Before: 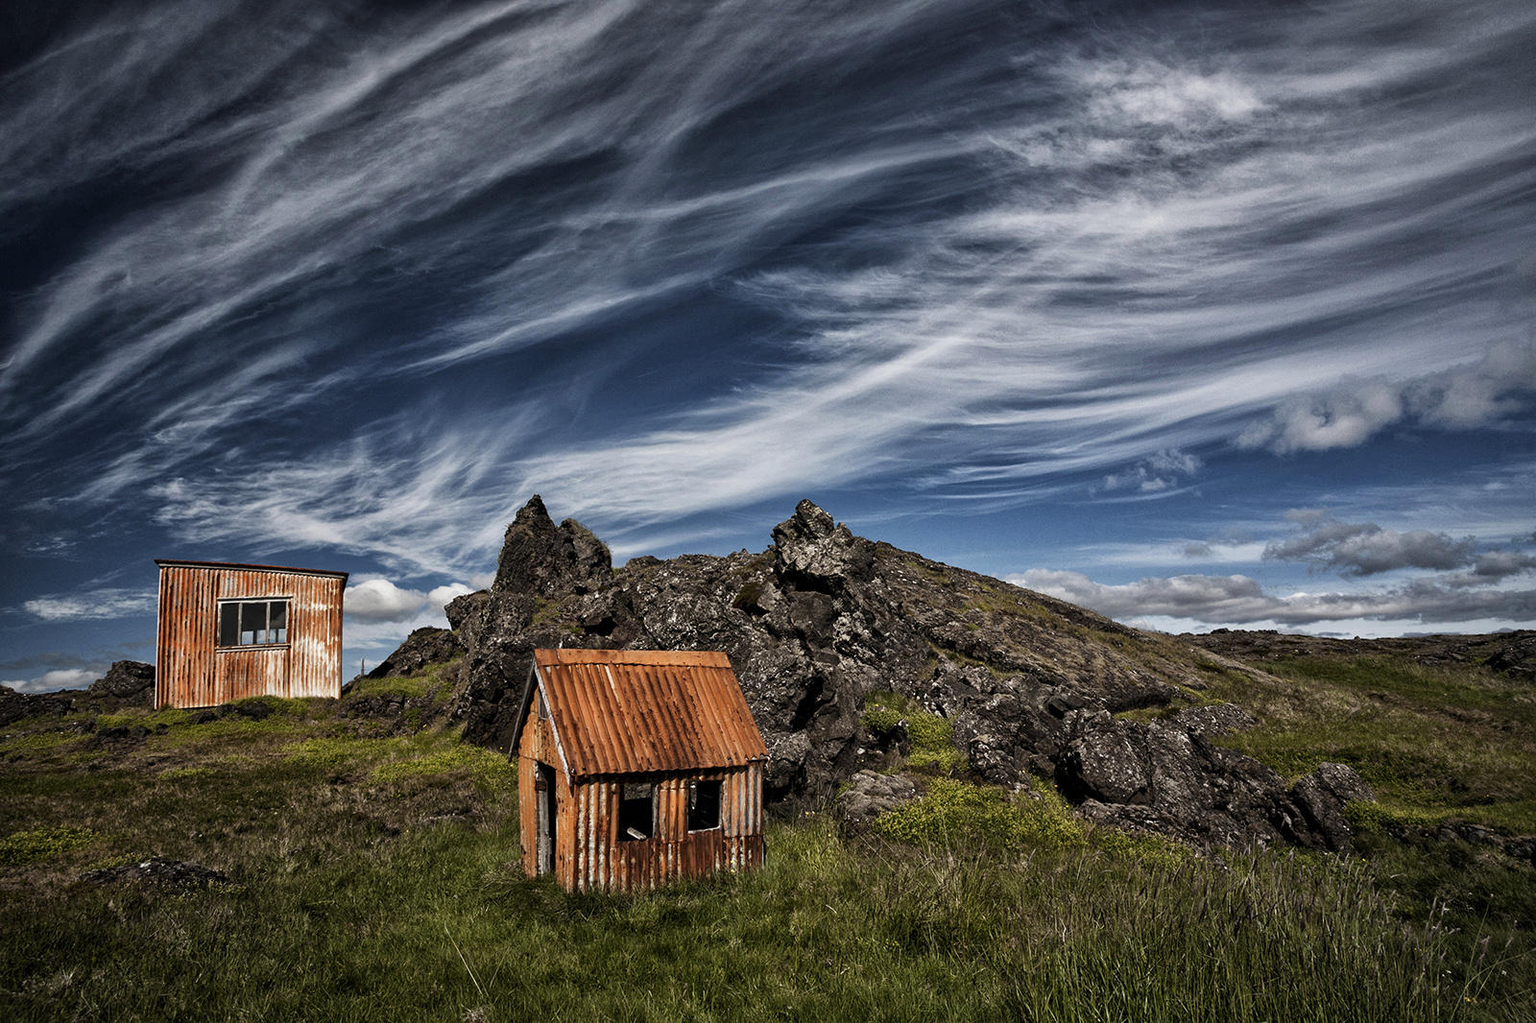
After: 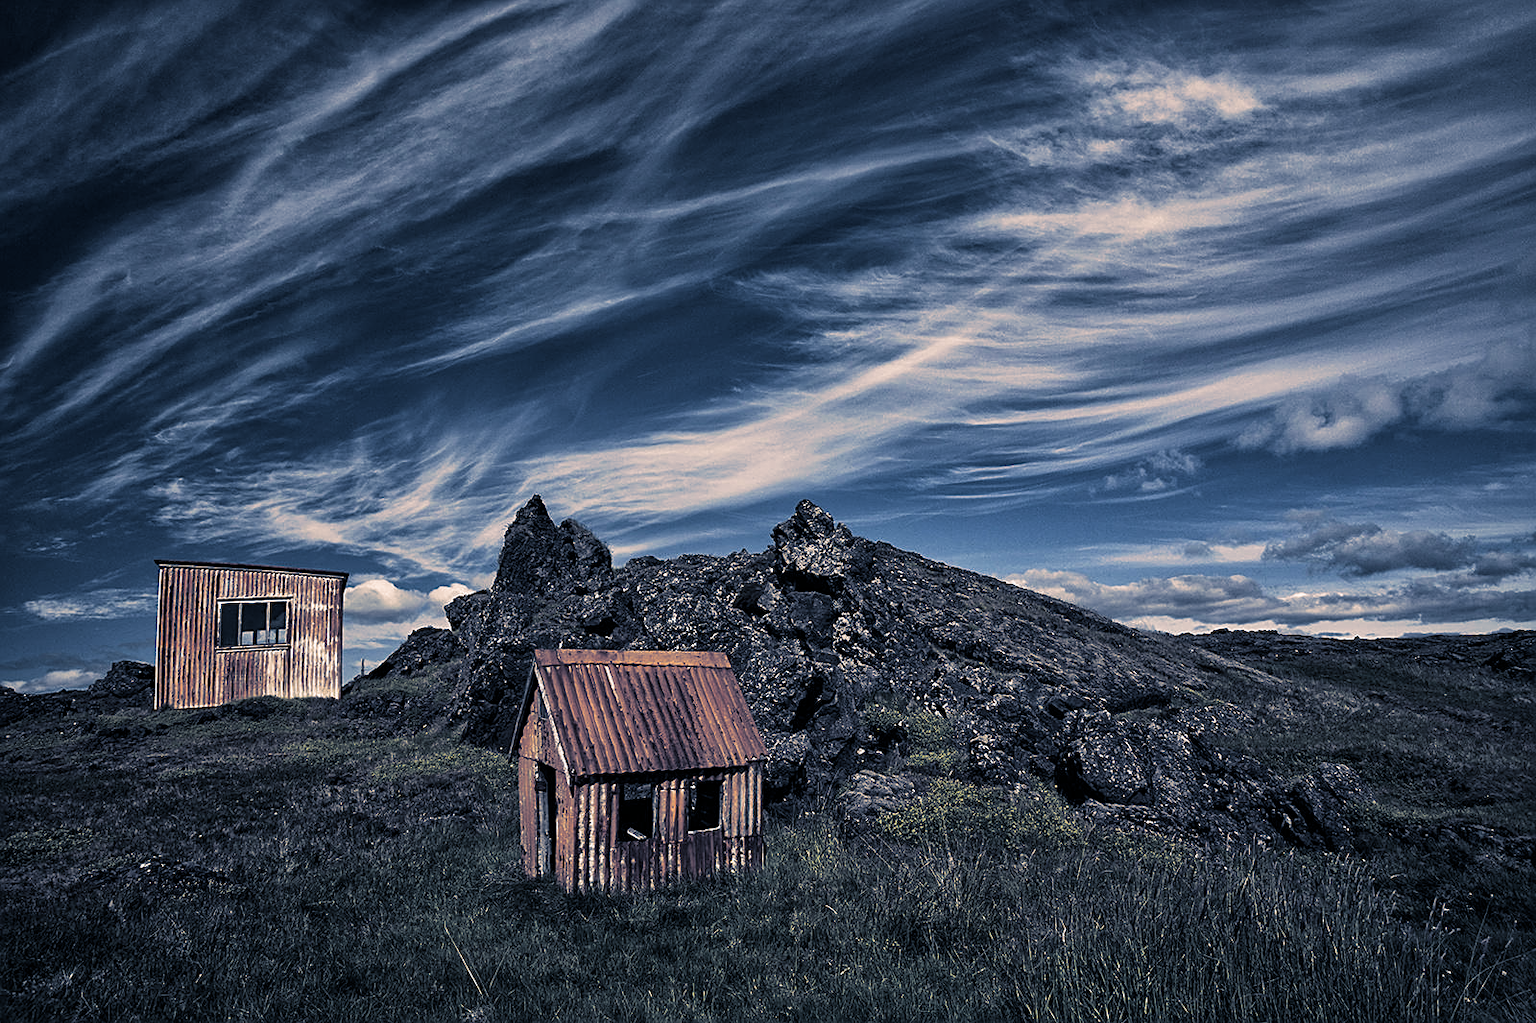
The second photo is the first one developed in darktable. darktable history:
base curve: curves: ch0 [(0, 0) (0.303, 0.277) (1, 1)]
sharpen: on, module defaults
split-toning: shadows › hue 226.8°, shadows › saturation 0.56, highlights › hue 28.8°, balance -40, compress 0%
